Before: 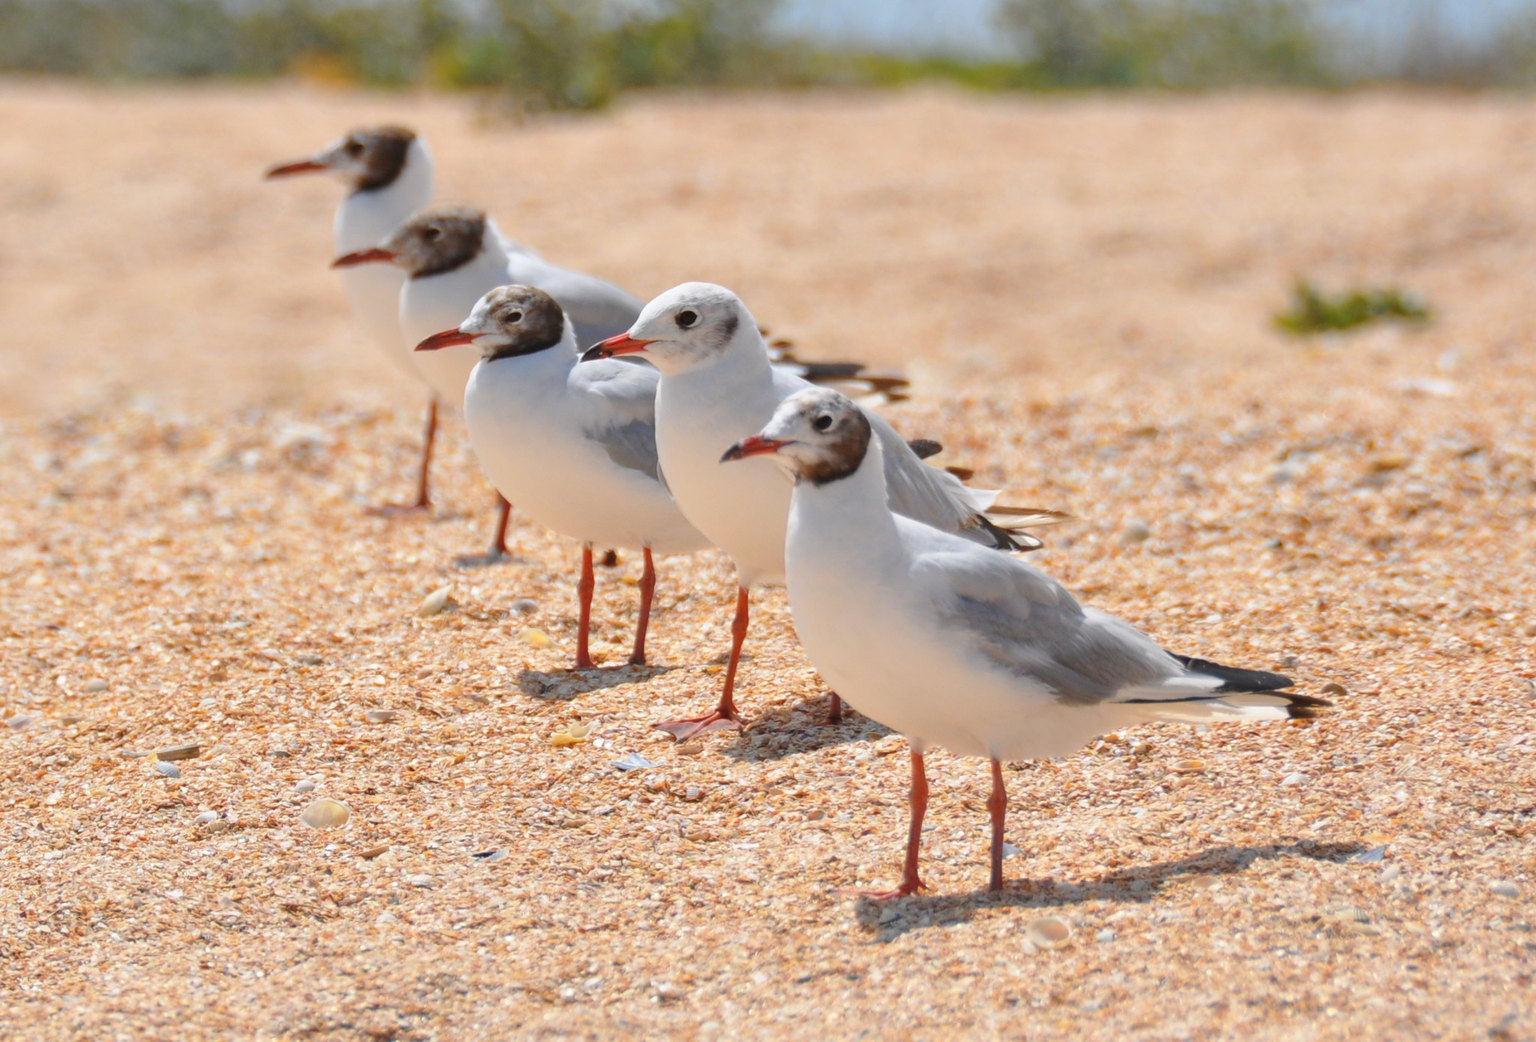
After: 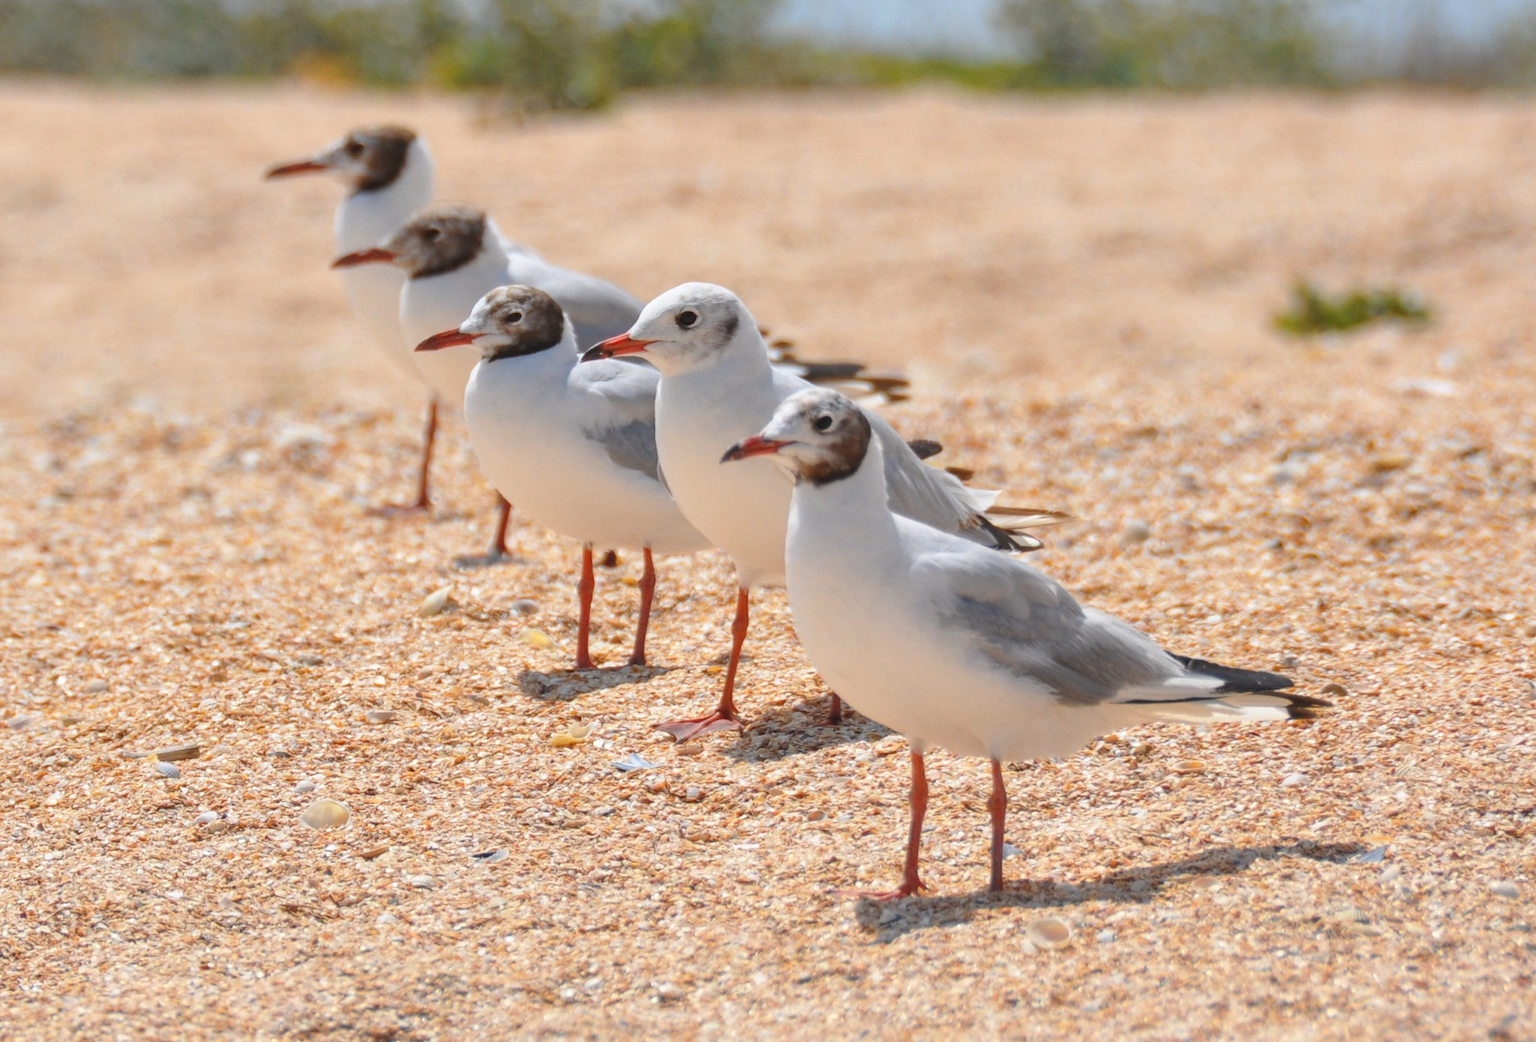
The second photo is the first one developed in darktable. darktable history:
local contrast: detail 110%
contrast brightness saturation: saturation -0.04
